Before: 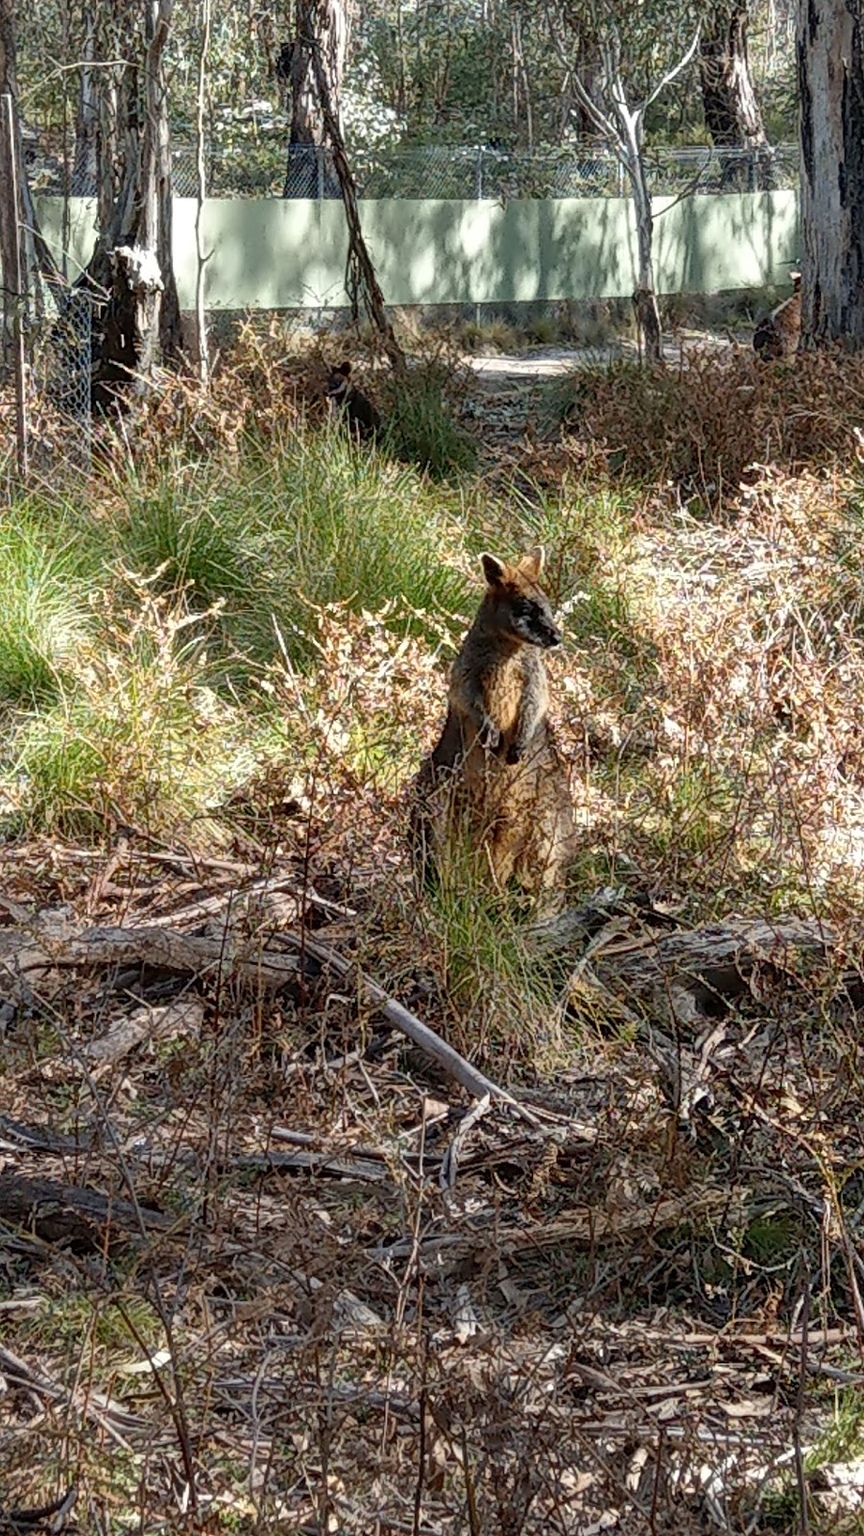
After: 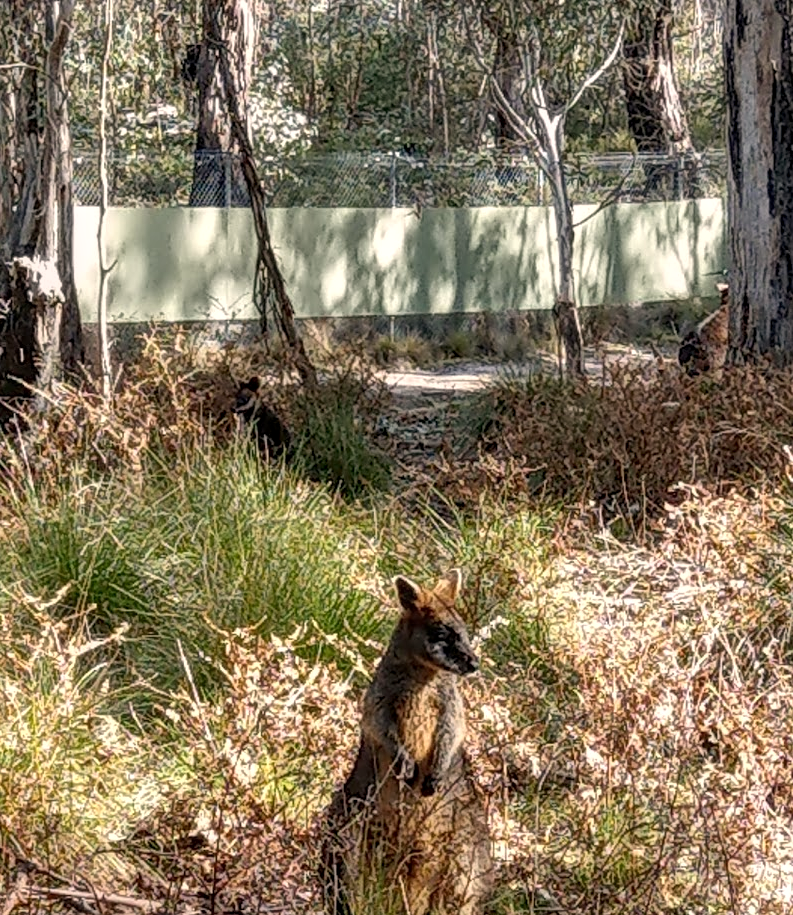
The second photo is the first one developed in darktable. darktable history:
white balance: emerald 1
color correction: highlights a* 5.81, highlights b* 4.84
local contrast: on, module defaults
crop and rotate: left 11.812%, bottom 42.776%
